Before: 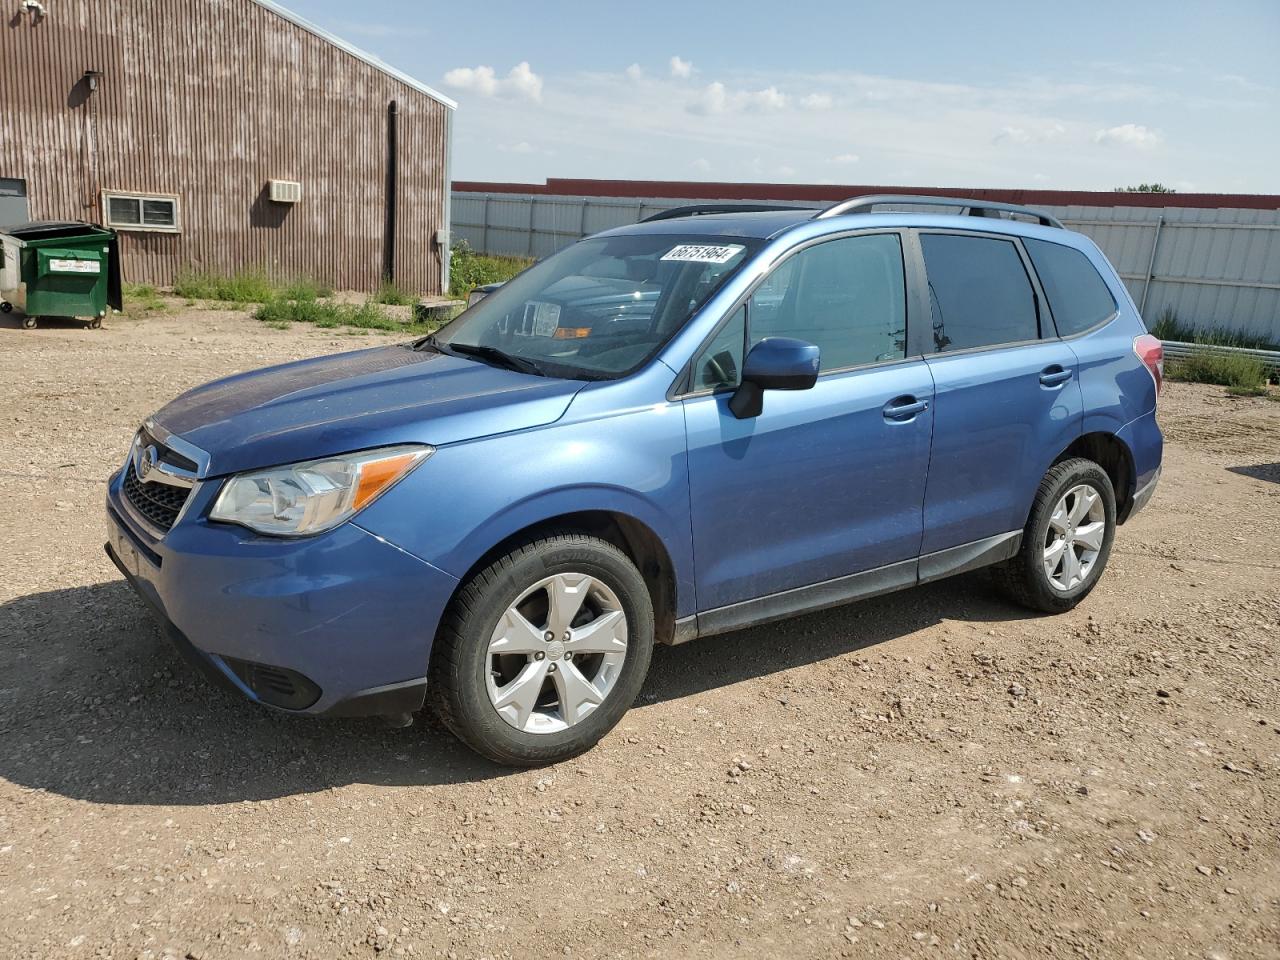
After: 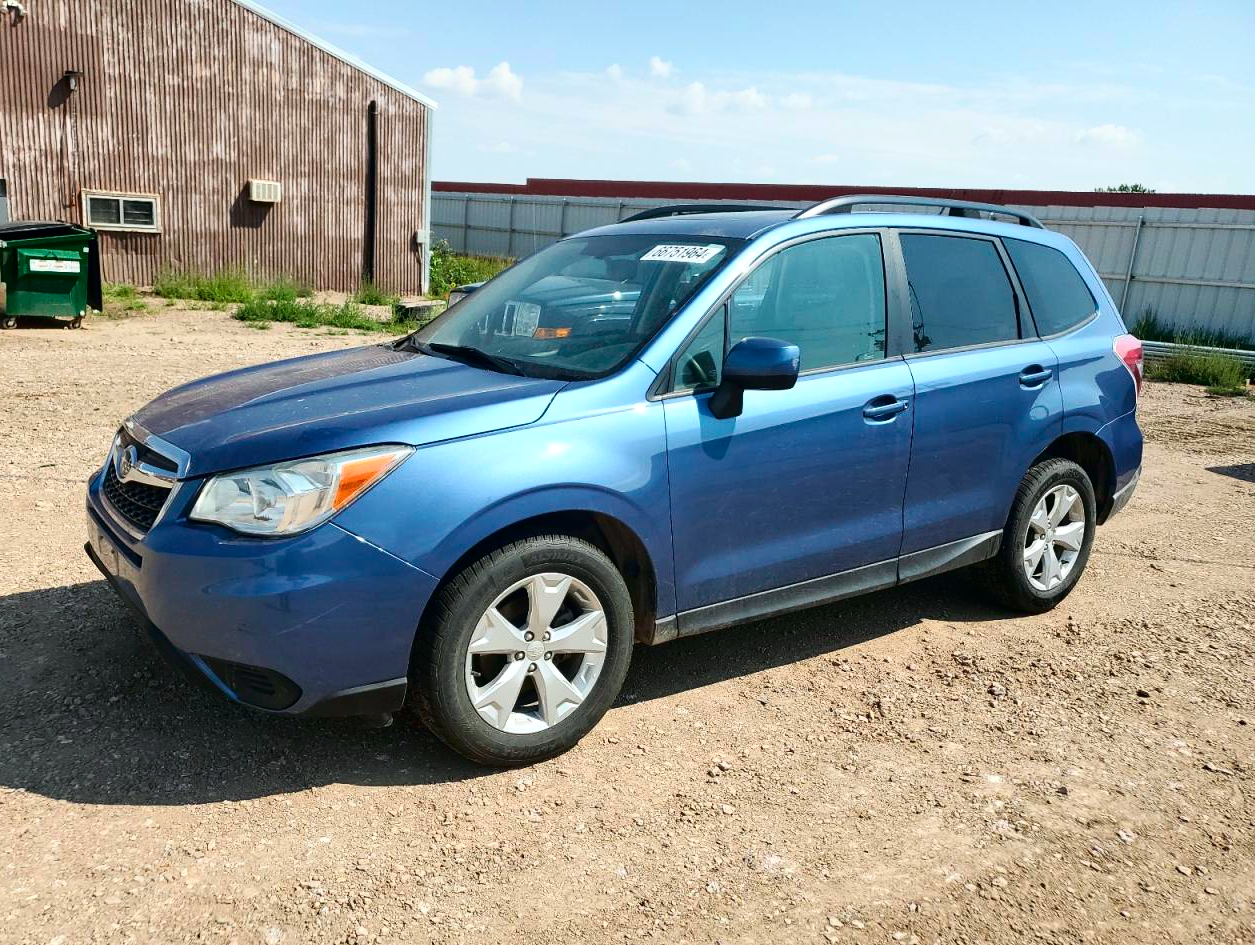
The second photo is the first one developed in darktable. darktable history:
crop: left 1.628%, right 0.283%, bottom 1.547%
tone curve: curves: ch0 [(0, 0) (0.139, 0.067) (0.319, 0.269) (0.498, 0.505) (0.725, 0.824) (0.864, 0.945) (0.985, 1)]; ch1 [(0, 0) (0.291, 0.197) (0.456, 0.426) (0.495, 0.488) (0.557, 0.578) (0.599, 0.644) (0.702, 0.786) (1, 1)]; ch2 [(0, 0) (0.125, 0.089) (0.353, 0.329) (0.447, 0.43) (0.557, 0.566) (0.63, 0.667) (1, 1)], color space Lab, independent channels, preserve colors none
